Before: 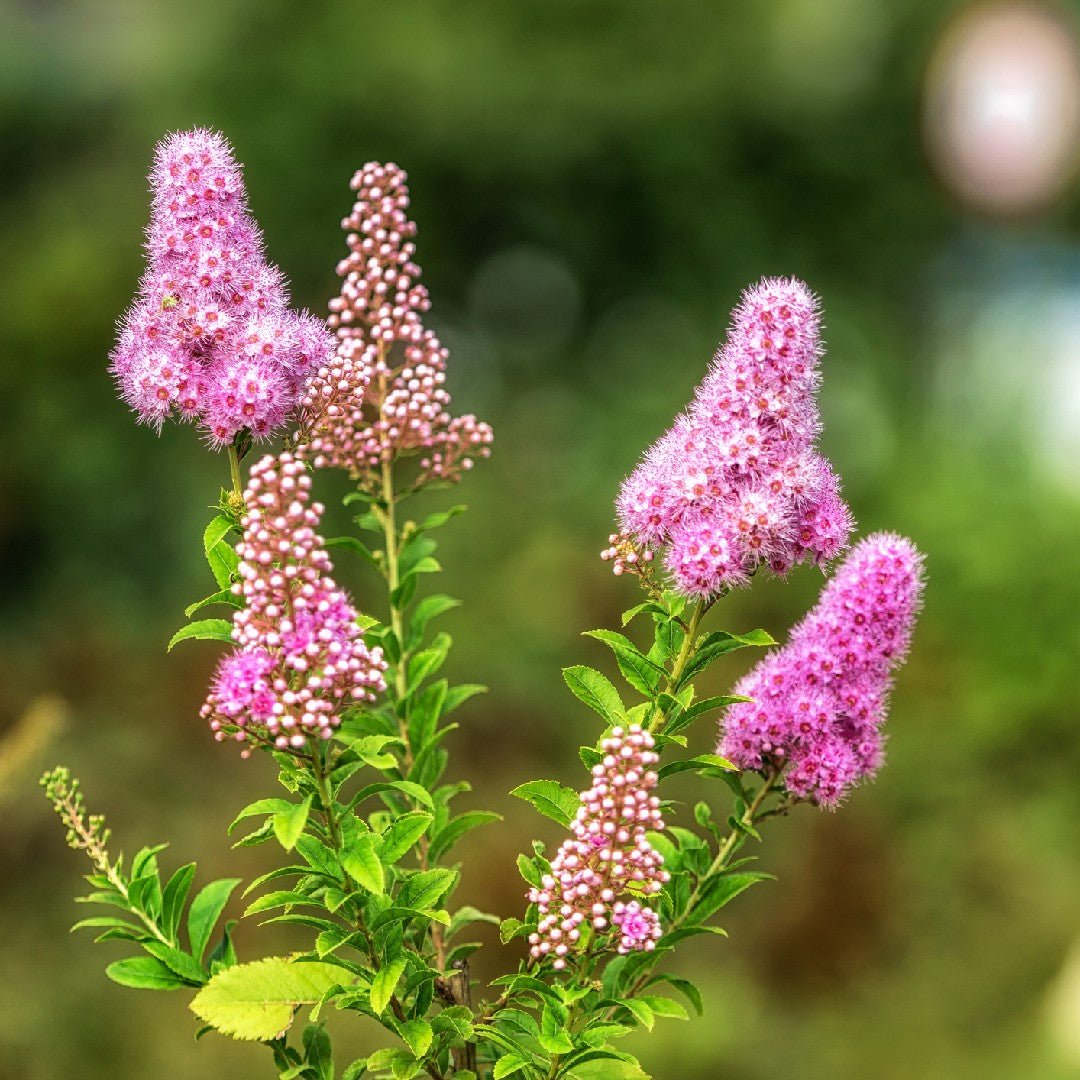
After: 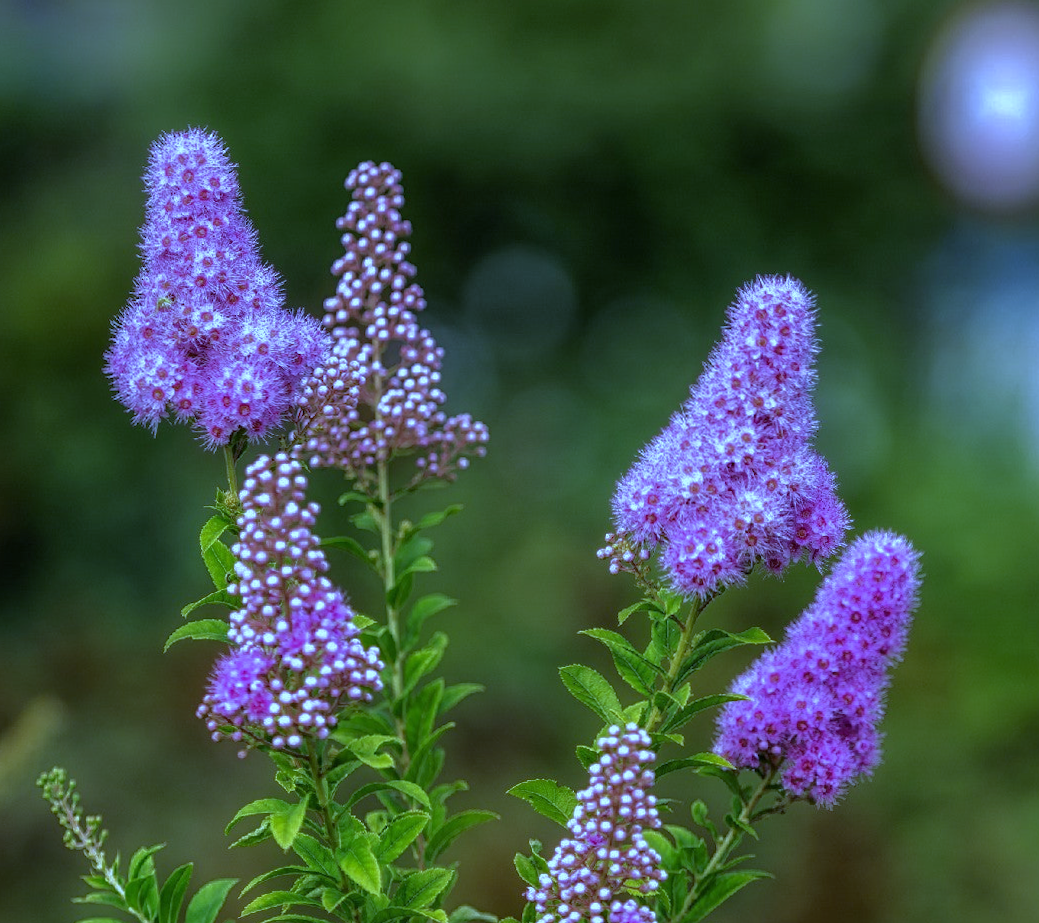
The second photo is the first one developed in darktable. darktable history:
white balance: red 0.766, blue 1.537
crop and rotate: angle 0.2°, left 0.275%, right 3.127%, bottom 14.18%
base curve: curves: ch0 [(0, 0) (0.841, 0.609) (1, 1)]
